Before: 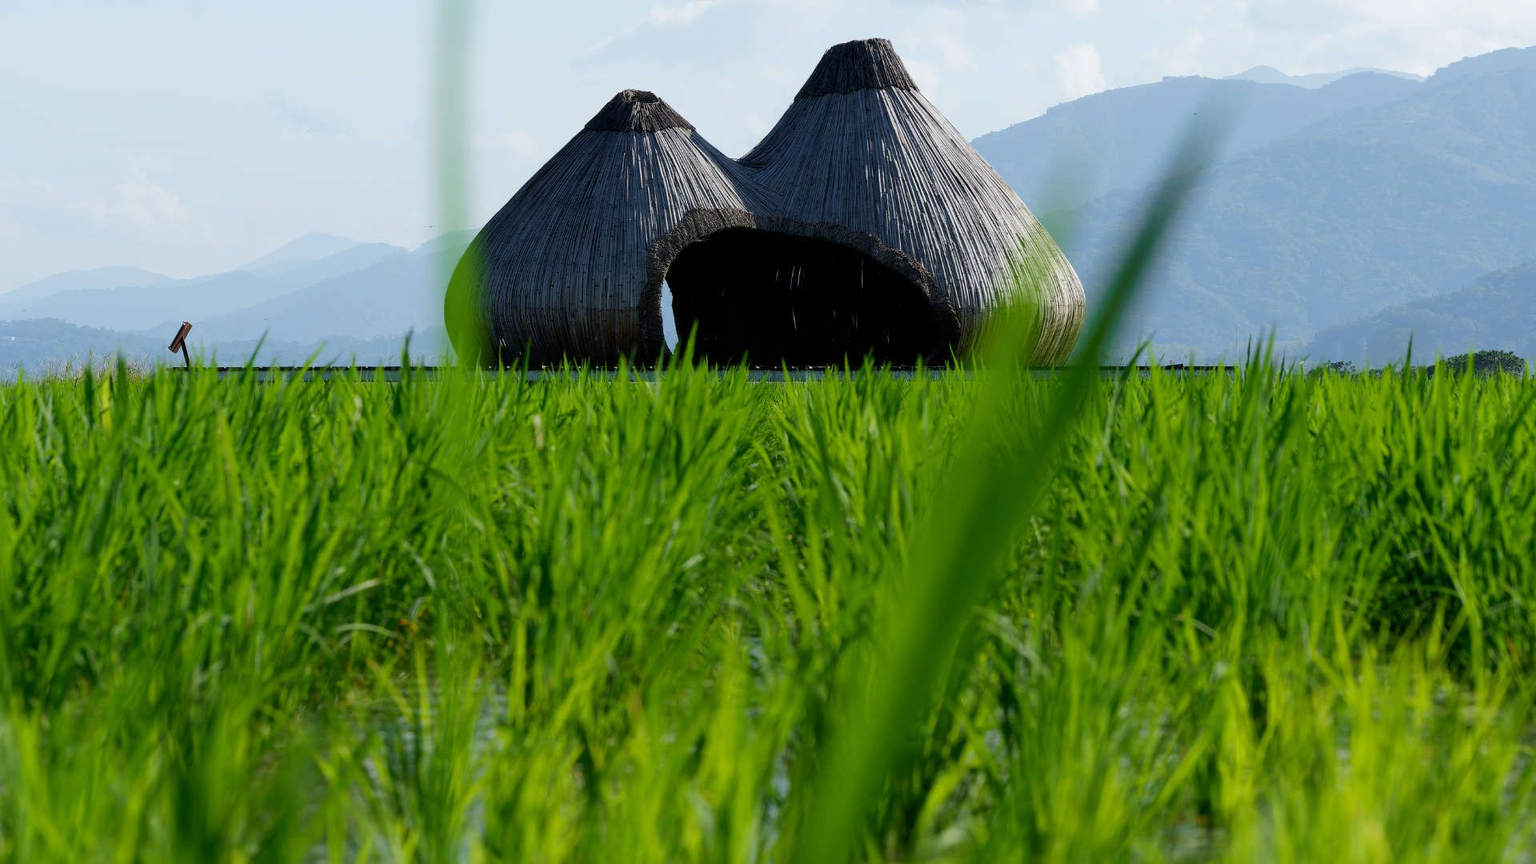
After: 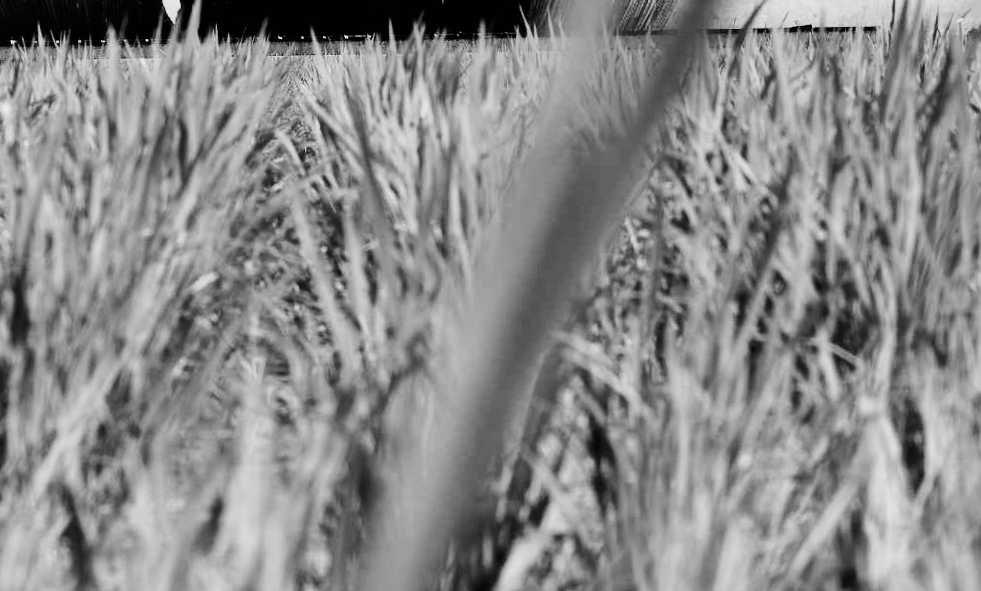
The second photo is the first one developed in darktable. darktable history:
exposure: compensate highlight preservation false
white balance: red 0.982, blue 1.018
crop: left 34.479%, top 38.822%, right 13.718%, bottom 5.172%
shadows and highlights: white point adjustment 0.05, highlights color adjustment 55.9%, soften with gaussian
monochrome: on, module defaults
rotate and perspective: rotation -1°, crop left 0.011, crop right 0.989, crop top 0.025, crop bottom 0.975
base curve: curves: ch0 [(0, 0) (0, 0) (0.002, 0.001) (0.008, 0.003) (0.019, 0.011) (0.037, 0.037) (0.064, 0.11) (0.102, 0.232) (0.152, 0.379) (0.216, 0.524) (0.296, 0.665) (0.394, 0.789) (0.512, 0.881) (0.651, 0.945) (0.813, 0.986) (1, 1)], preserve colors none
local contrast: mode bilateral grid, contrast 20, coarseness 50, detail 132%, midtone range 0.2
